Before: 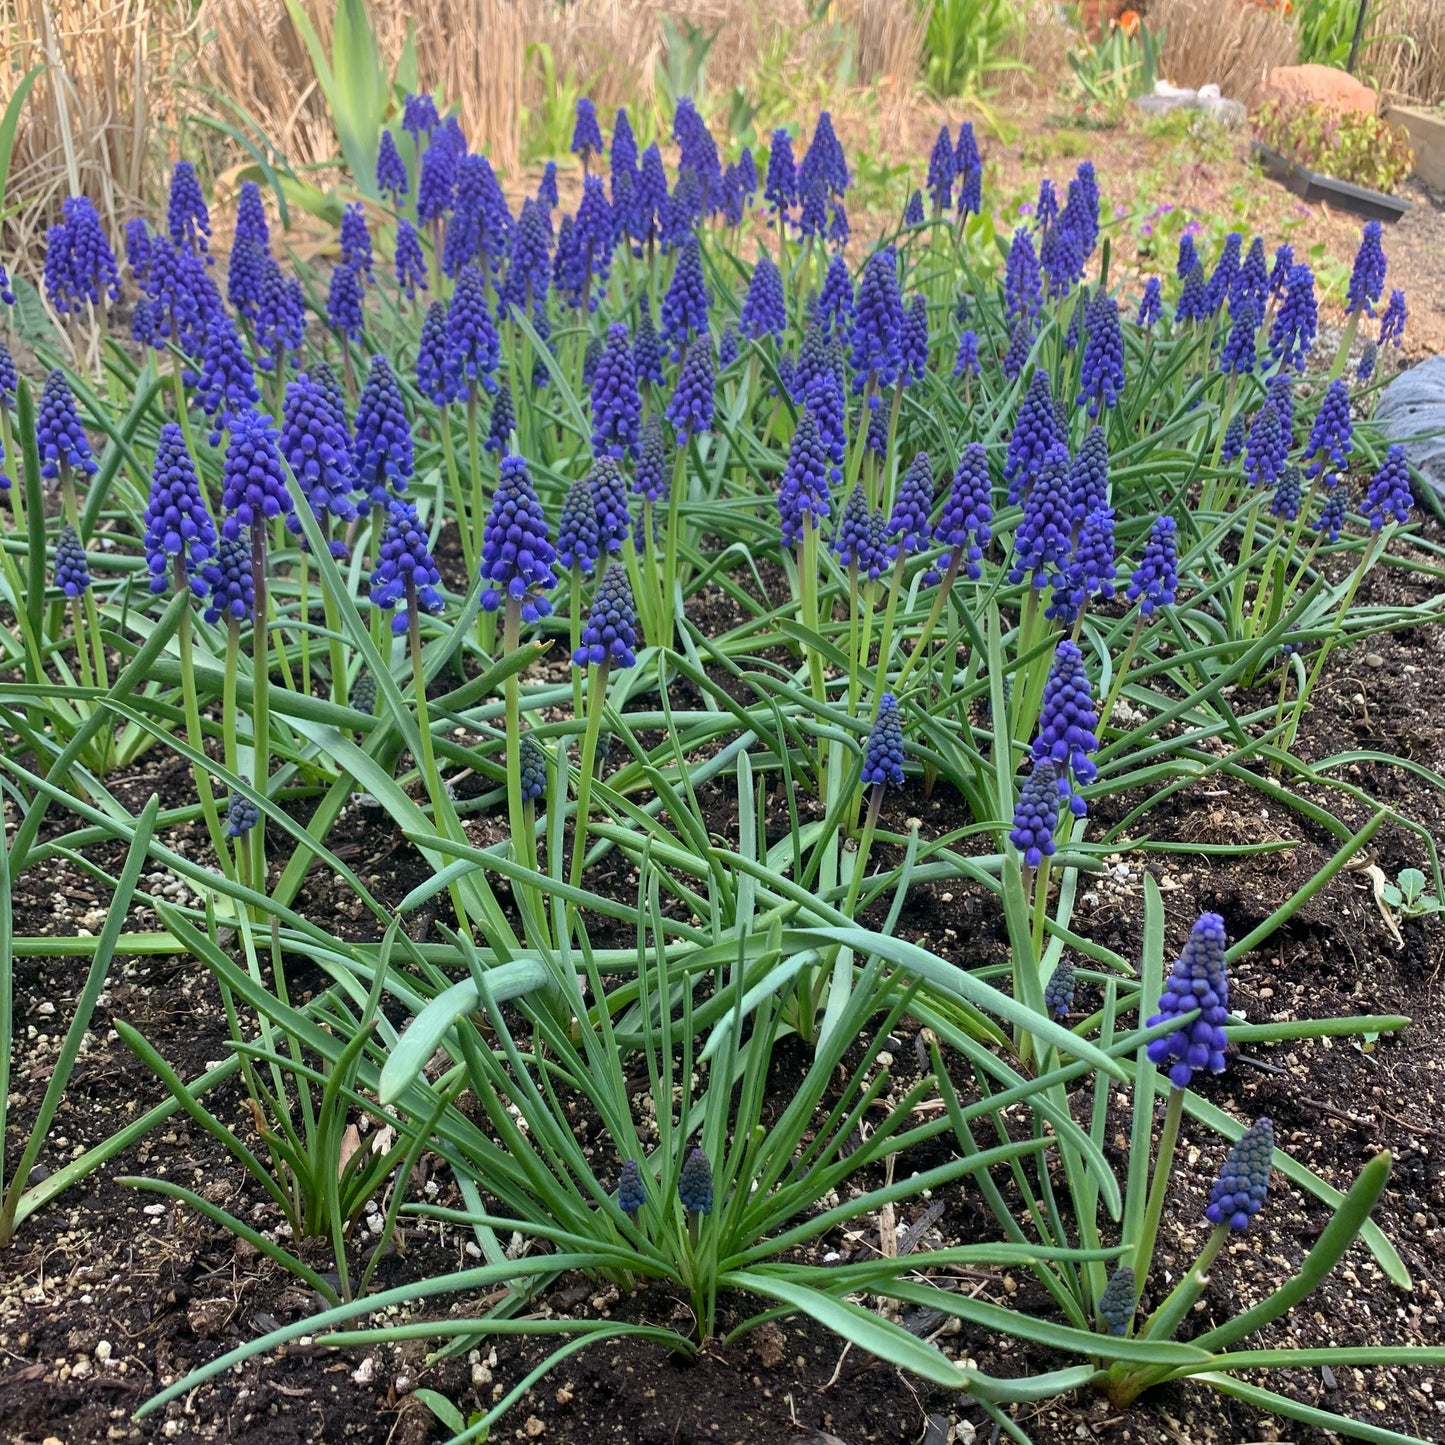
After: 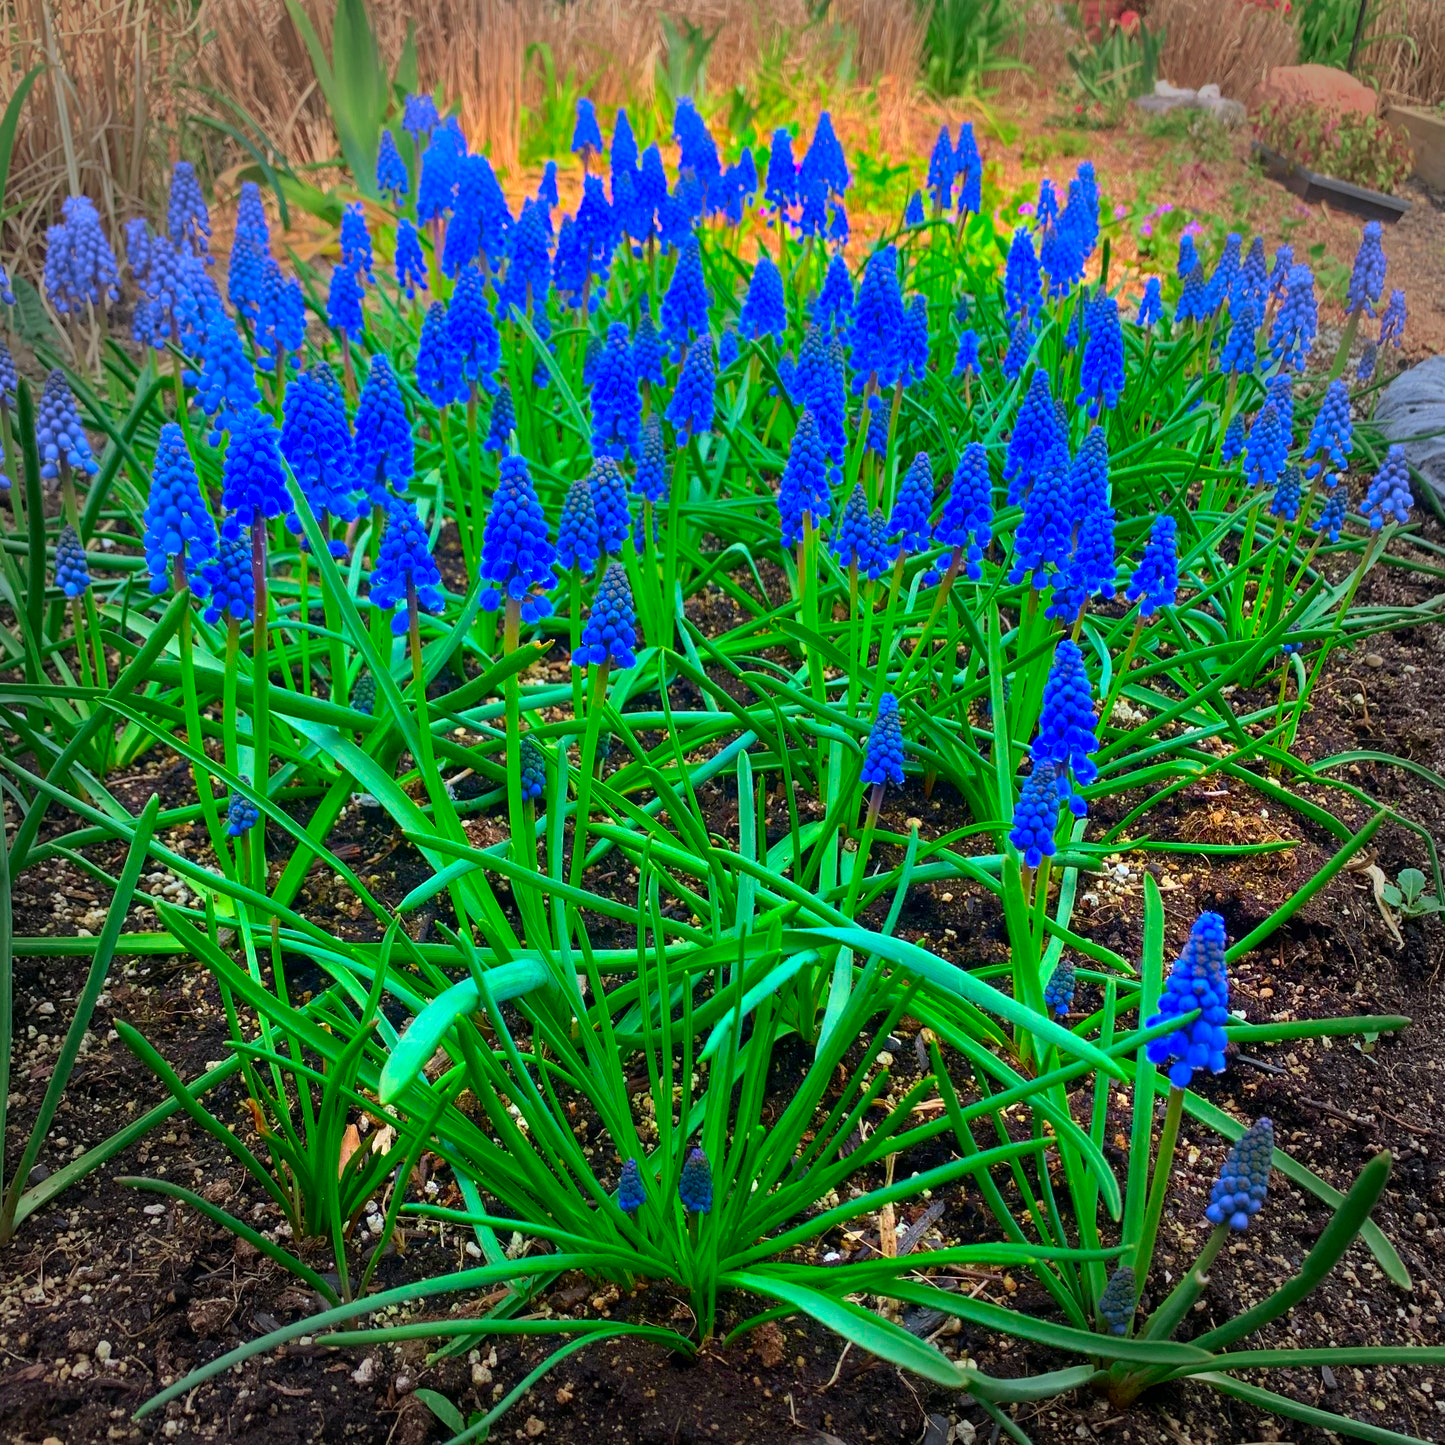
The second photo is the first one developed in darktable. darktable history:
vignetting: fall-off start 76.82%, fall-off radius 27.15%, width/height ratio 0.974
color correction: highlights b* 0.062, saturation 2.94
